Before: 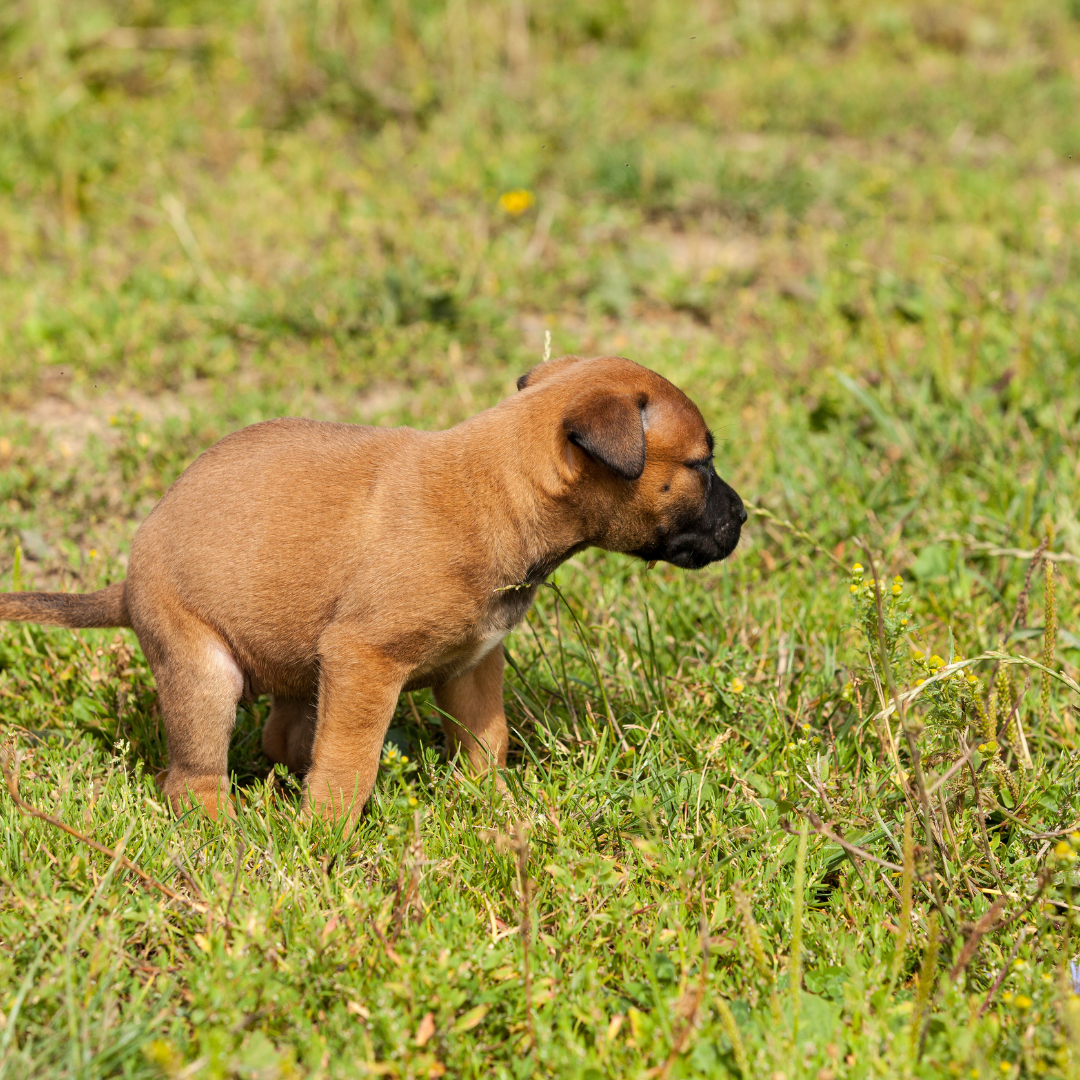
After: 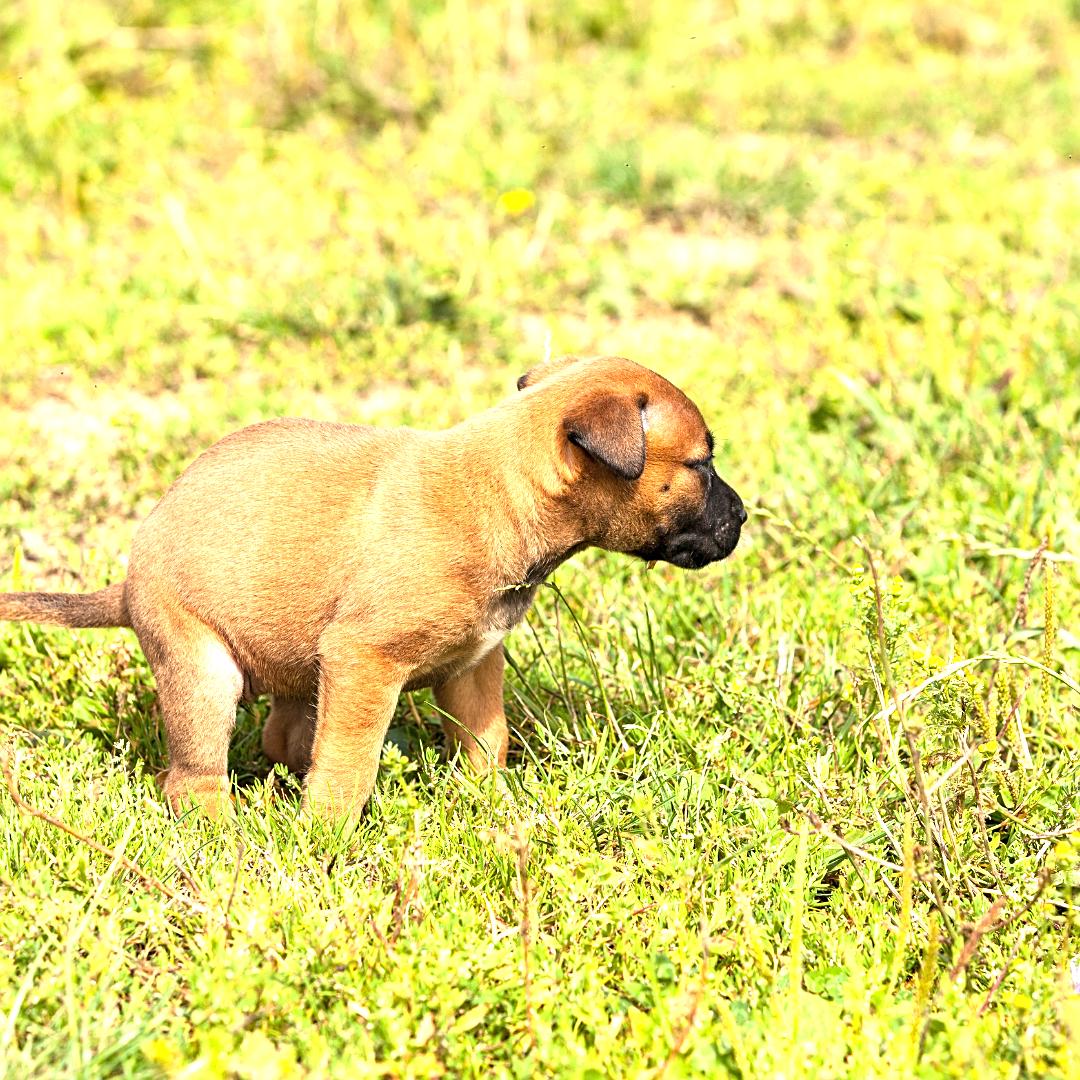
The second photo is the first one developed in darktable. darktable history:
exposure: black level correction 0, exposure 1.3 EV, compensate exposure bias true, compensate highlight preservation false
sharpen: on, module defaults
